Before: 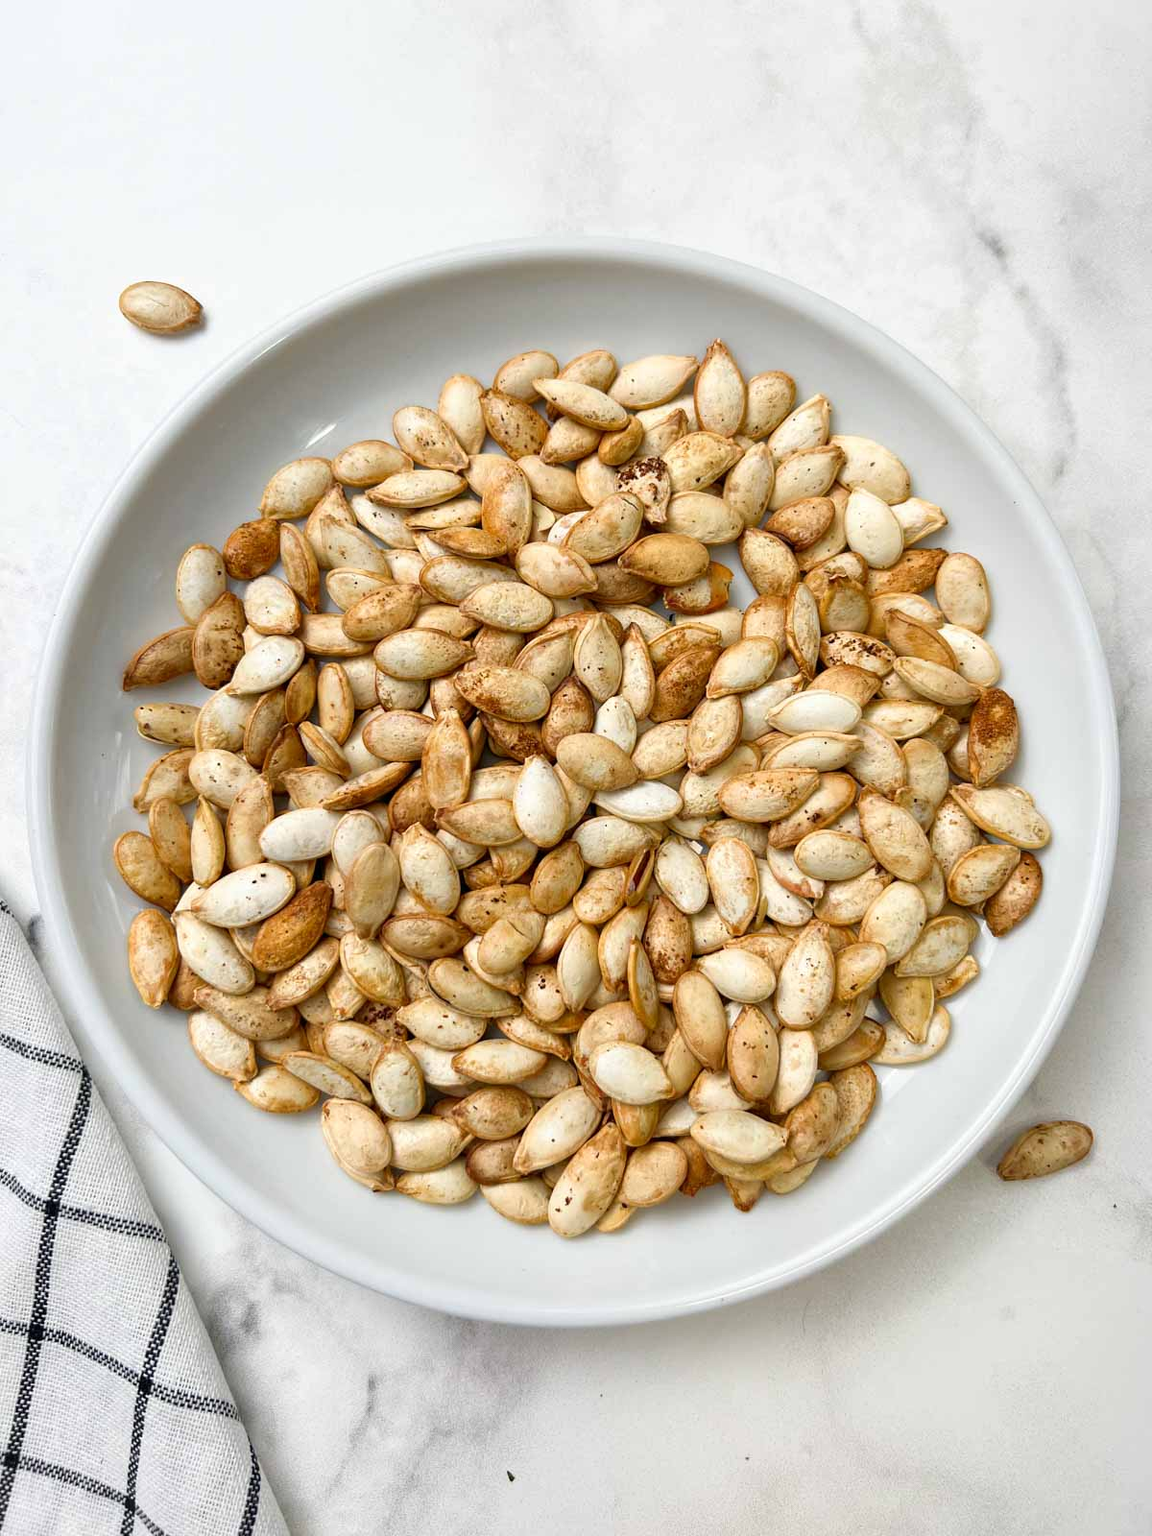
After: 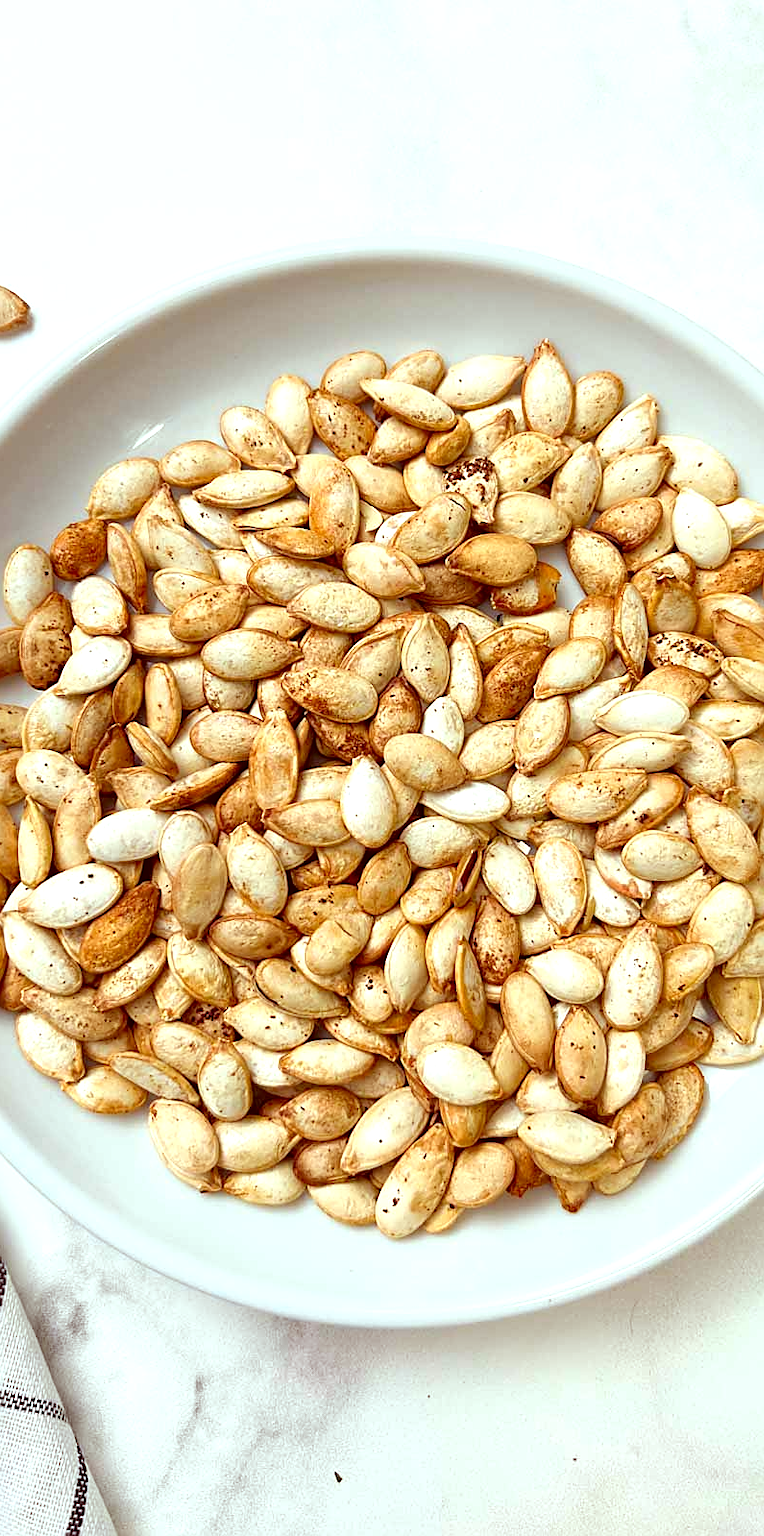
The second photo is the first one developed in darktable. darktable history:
sharpen: on, module defaults
color correction: highlights a* -7.15, highlights b* -0.193, shadows a* 20.18, shadows b* 11.24
crop and rotate: left 15.081%, right 18.562%
tone equalizer: -8 EV -0.452 EV, -7 EV -0.408 EV, -6 EV -0.368 EV, -5 EV -0.205 EV, -3 EV 0.19 EV, -2 EV 0.356 EV, -1 EV 0.413 EV, +0 EV 0.389 EV, mask exposure compensation -0.502 EV
